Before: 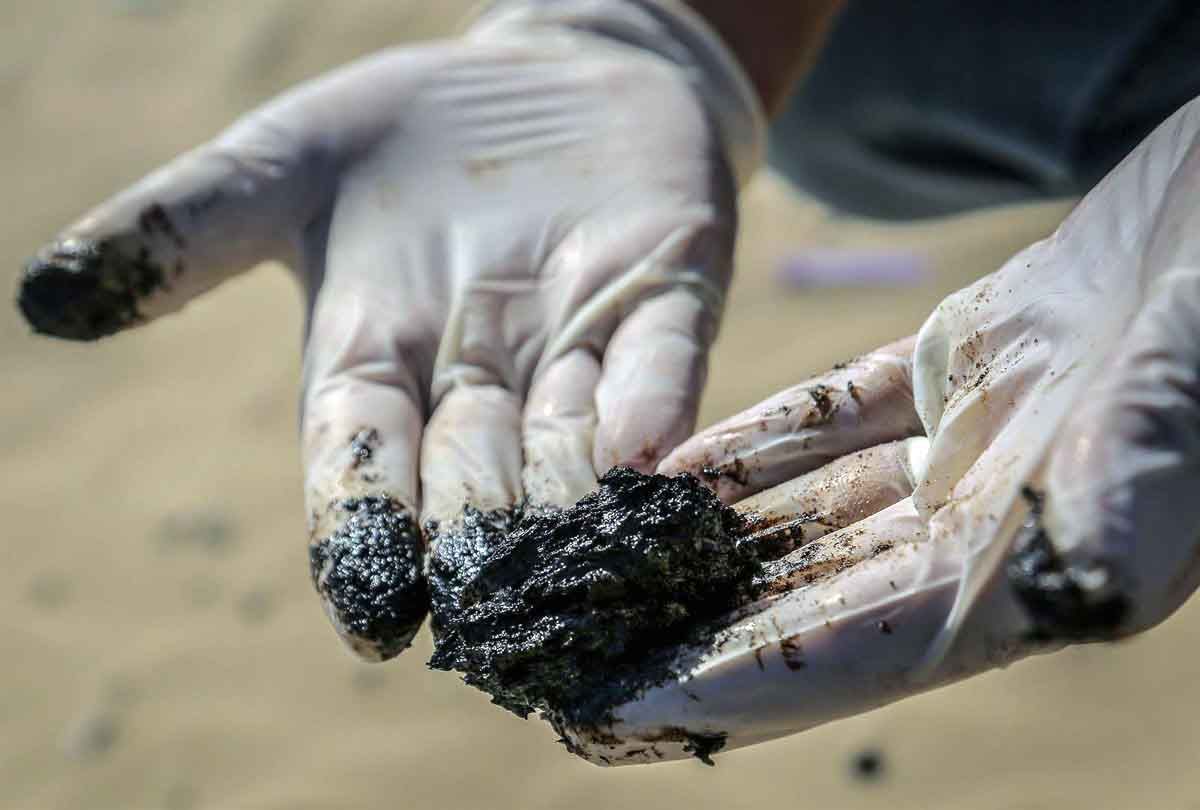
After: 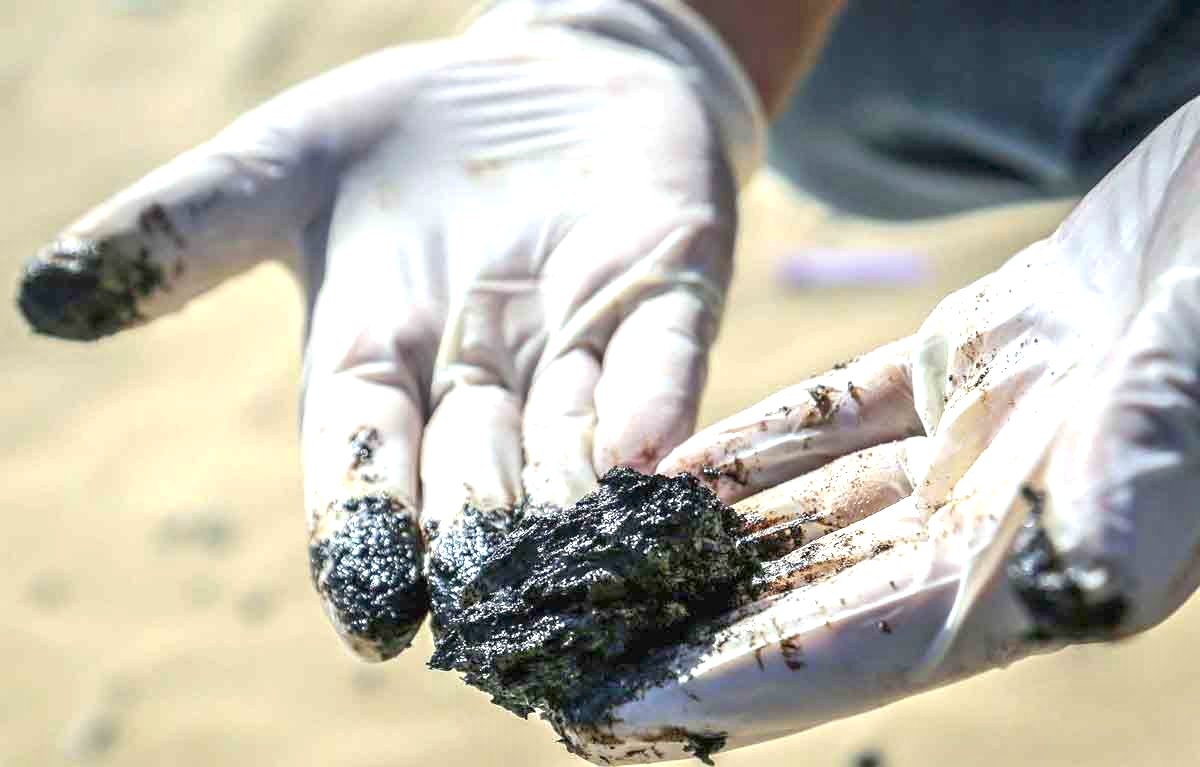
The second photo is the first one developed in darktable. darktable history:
crop and rotate: top 0.006%, bottom 5.259%
tone equalizer: -8 EV 0.972 EV, -7 EV 1.03 EV, -6 EV 1.02 EV, -5 EV 0.984 EV, -4 EV 1.04 EV, -3 EV 0.738 EV, -2 EV 0.496 EV, -1 EV 0.252 EV
exposure: black level correction 0, exposure 1 EV, compensate highlight preservation false
